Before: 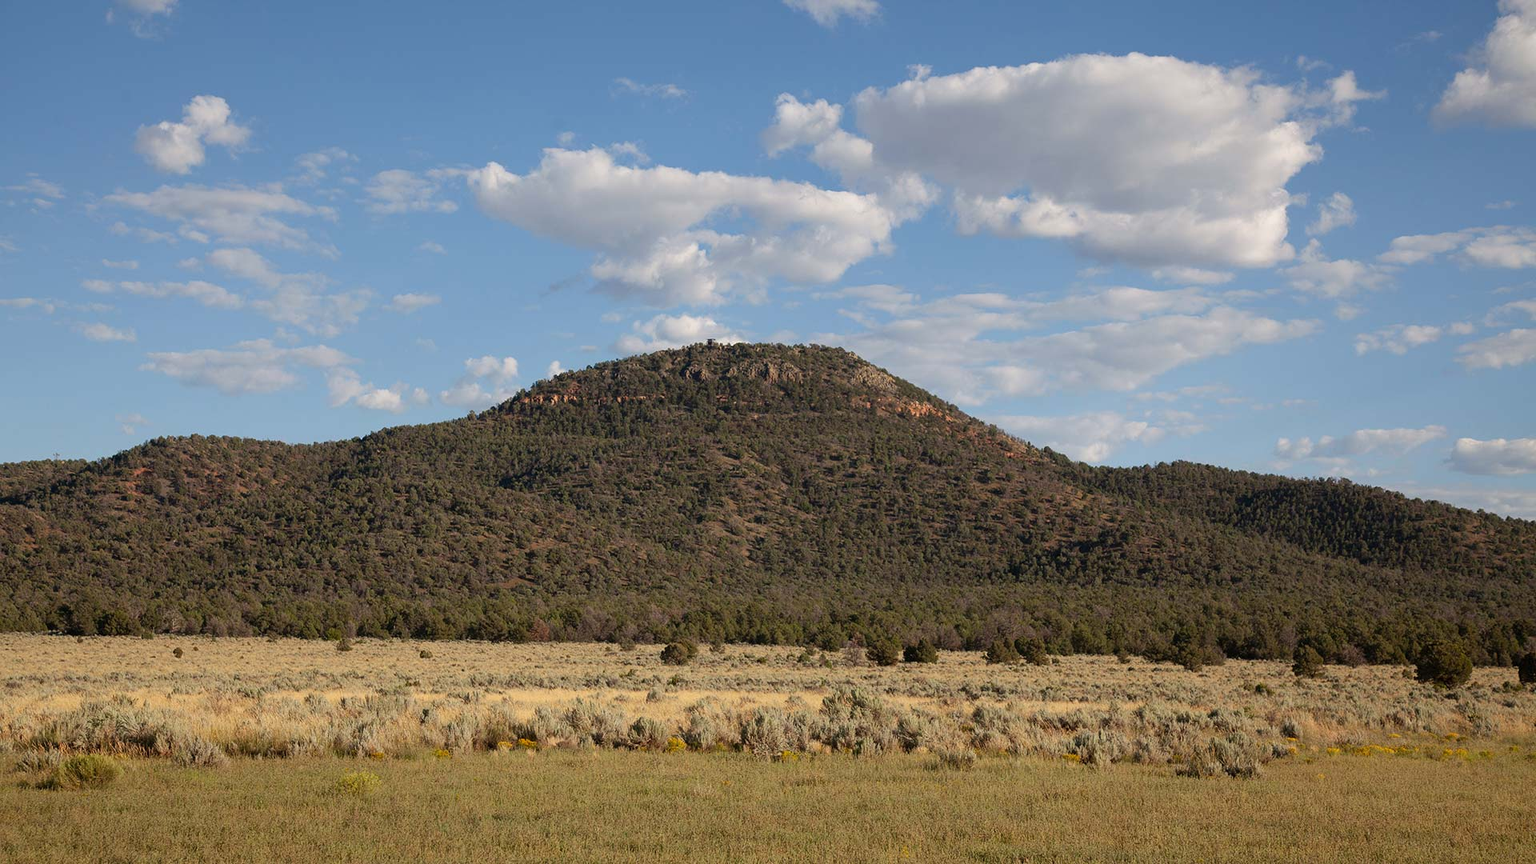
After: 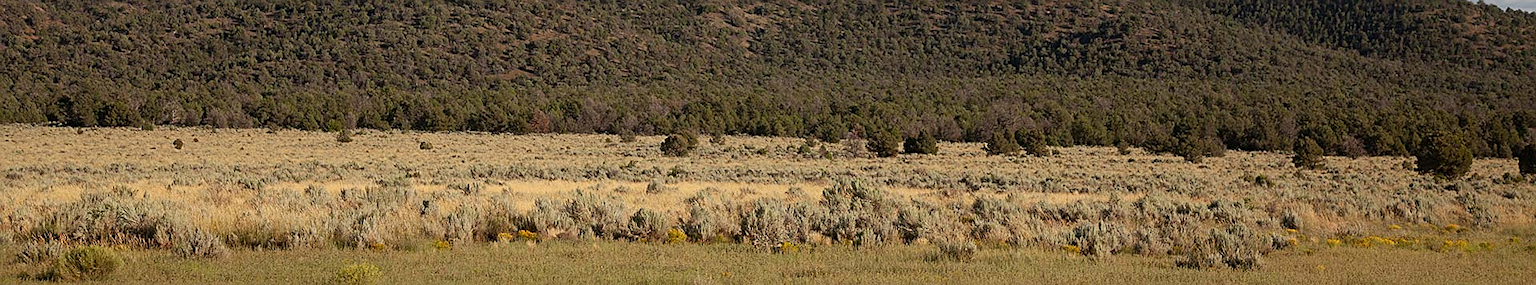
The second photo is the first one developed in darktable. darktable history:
crop and rotate: top 58.954%, bottom 7.908%
sharpen: on, module defaults
